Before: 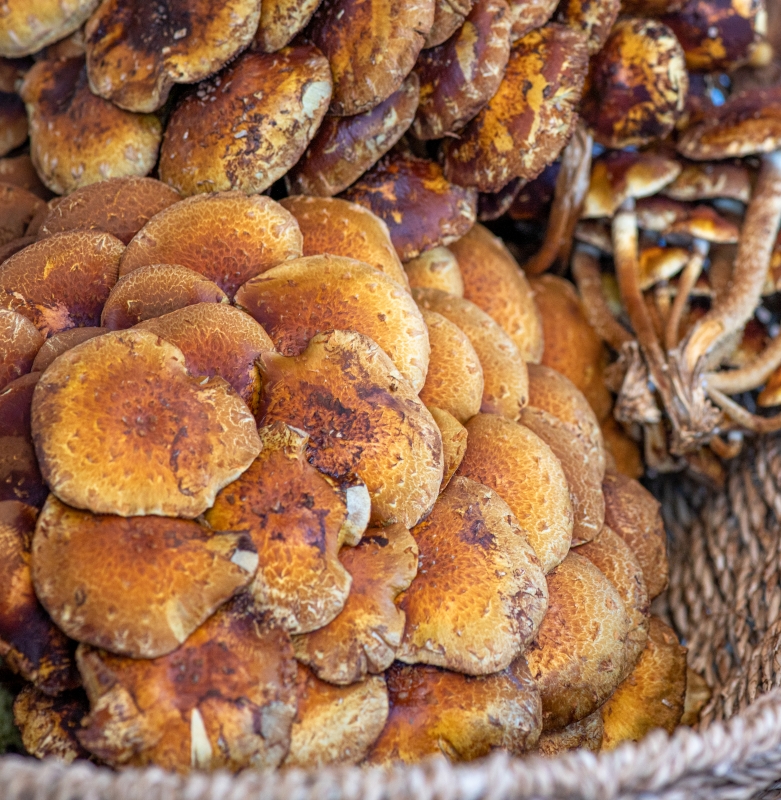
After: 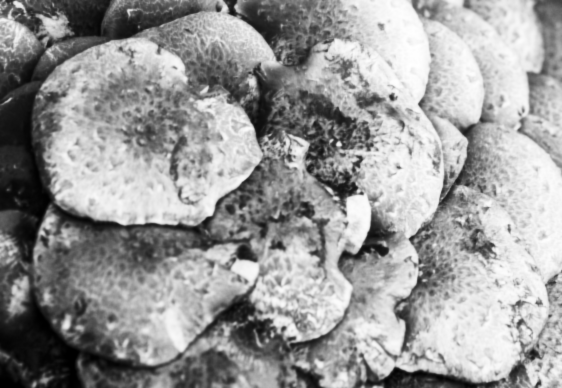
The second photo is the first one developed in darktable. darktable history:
contrast brightness saturation: contrast 0.26, brightness 0.02, saturation 0.87
local contrast: mode bilateral grid, contrast 10, coarseness 25, detail 115%, midtone range 0.2
color calibration: illuminant as shot in camera, x 0.358, y 0.373, temperature 4628.91 K
lowpass: radius 0.76, contrast 1.56, saturation 0, unbound 0
crop: top 36.498%, right 27.964%, bottom 14.995%
